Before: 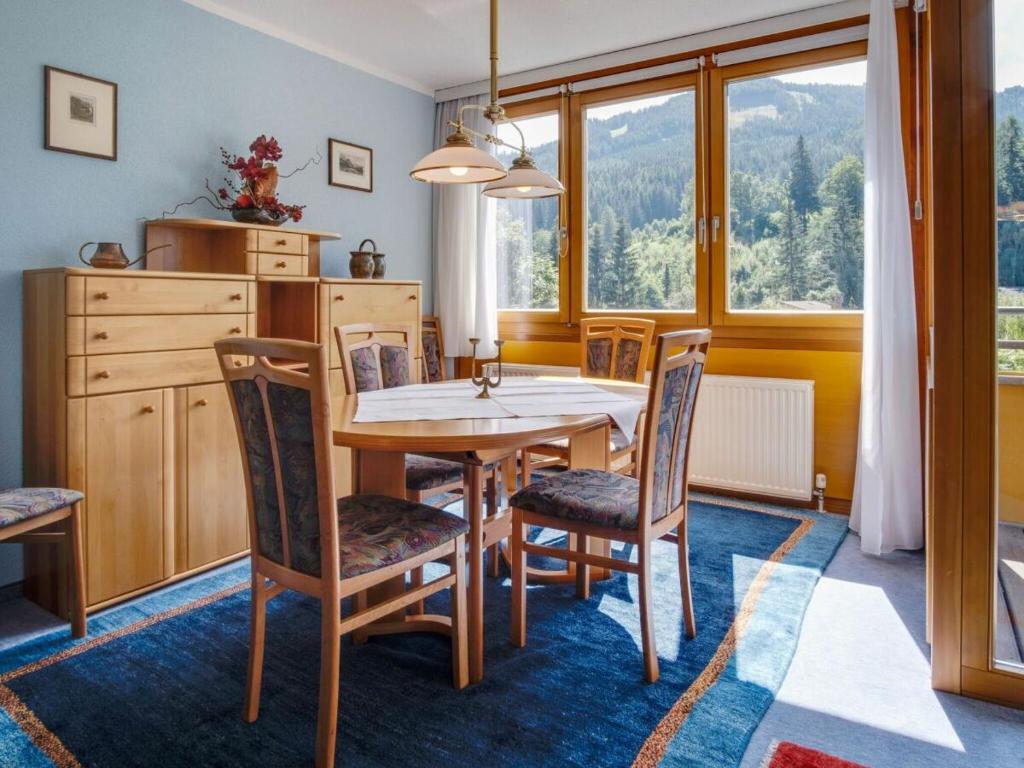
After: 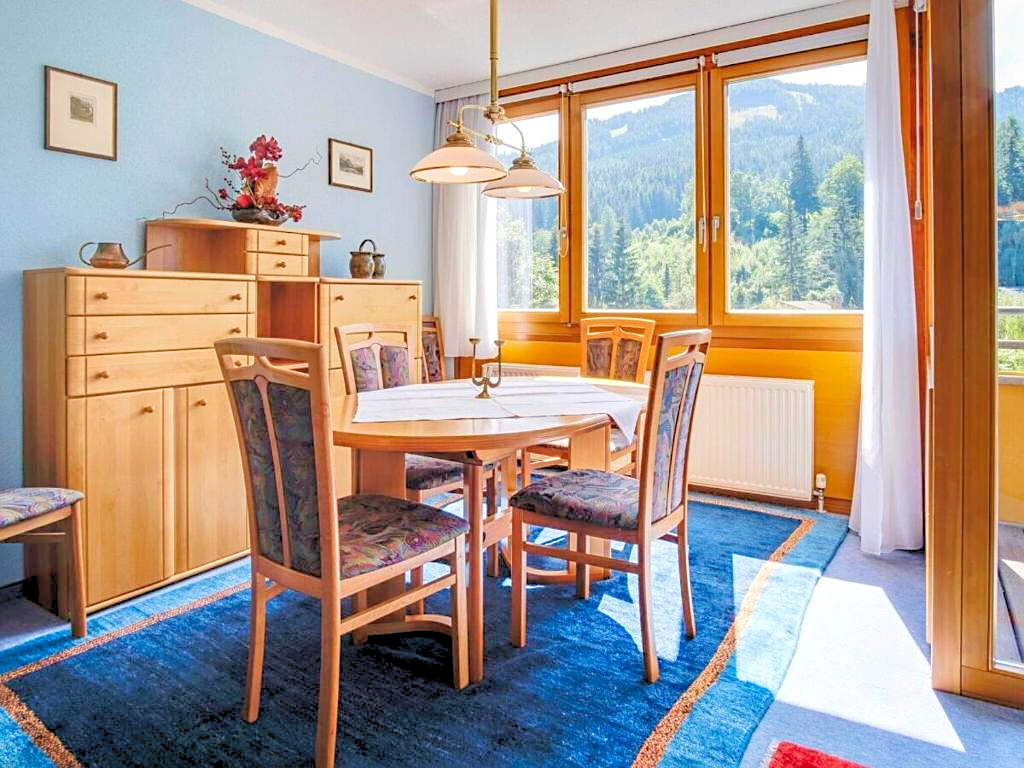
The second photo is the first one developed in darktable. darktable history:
levels: levels [0.072, 0.414, 0.976]
sharpen: on, module defaults
velvia: strength 21.98%
exposure: black level correction -0.003, exposure 0.031 EV, compensate highlight preservation false
